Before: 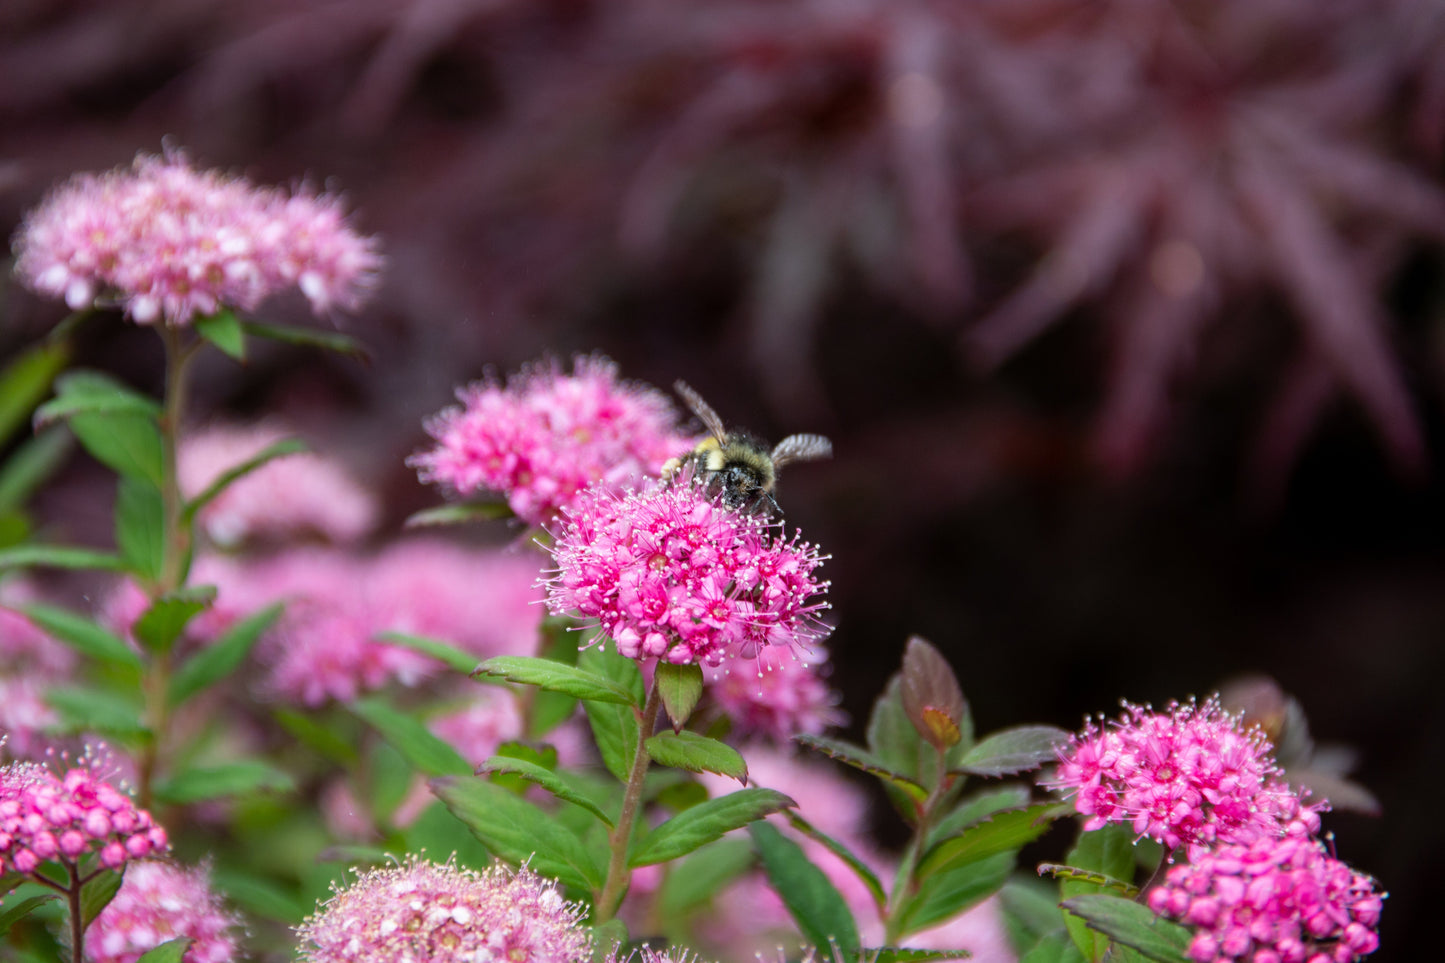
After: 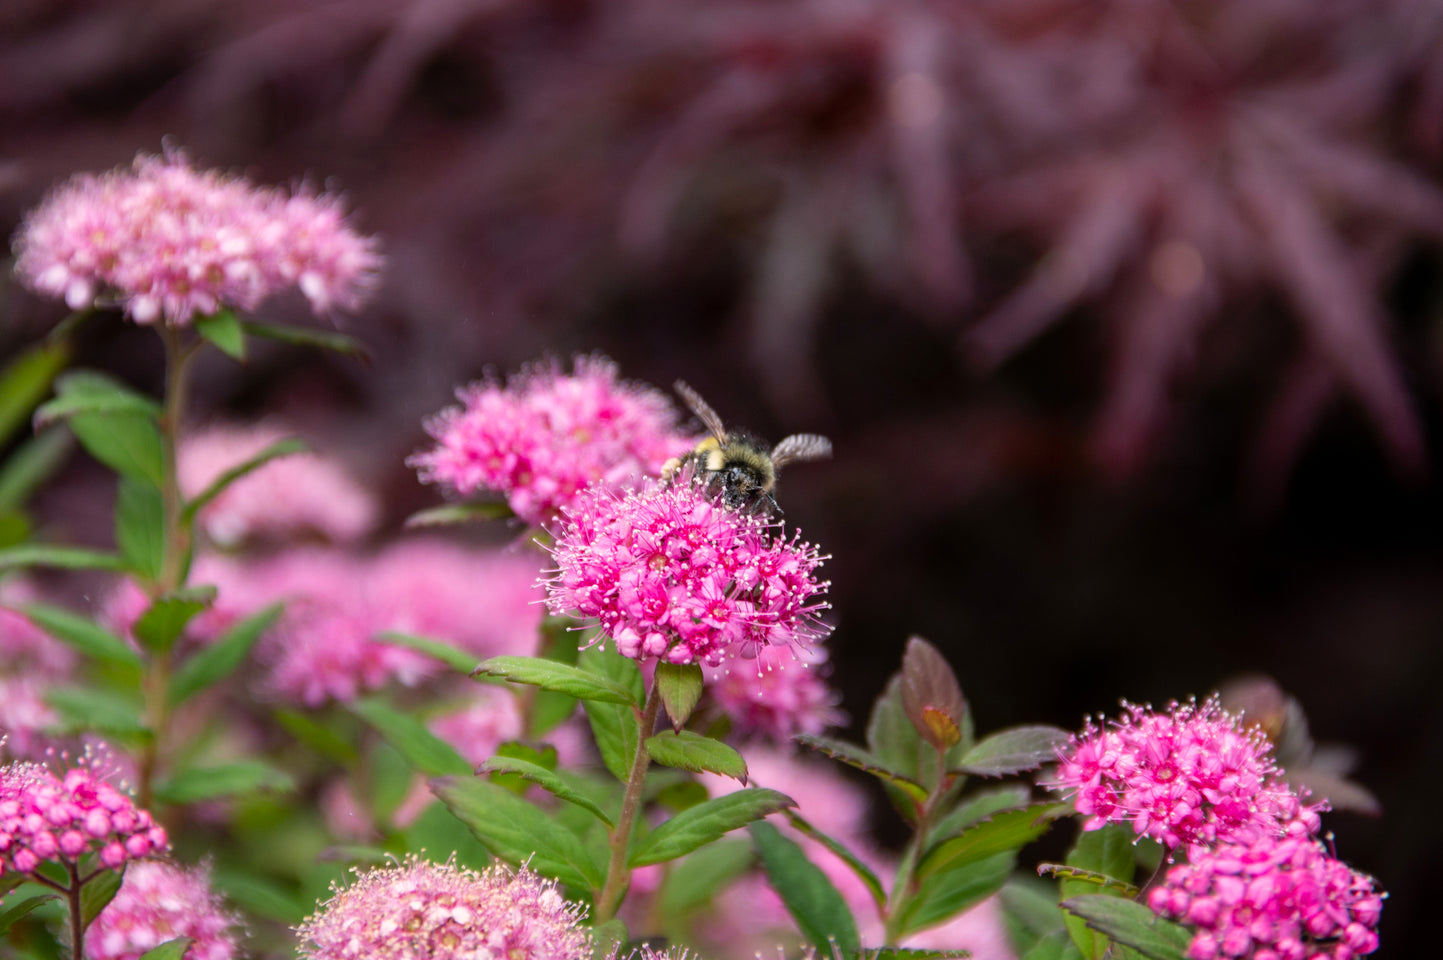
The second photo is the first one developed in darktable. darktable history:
color correction: highlights a* 7.34, highlights b* 4.37
crop: top 0.05%, bottom 0.098%
